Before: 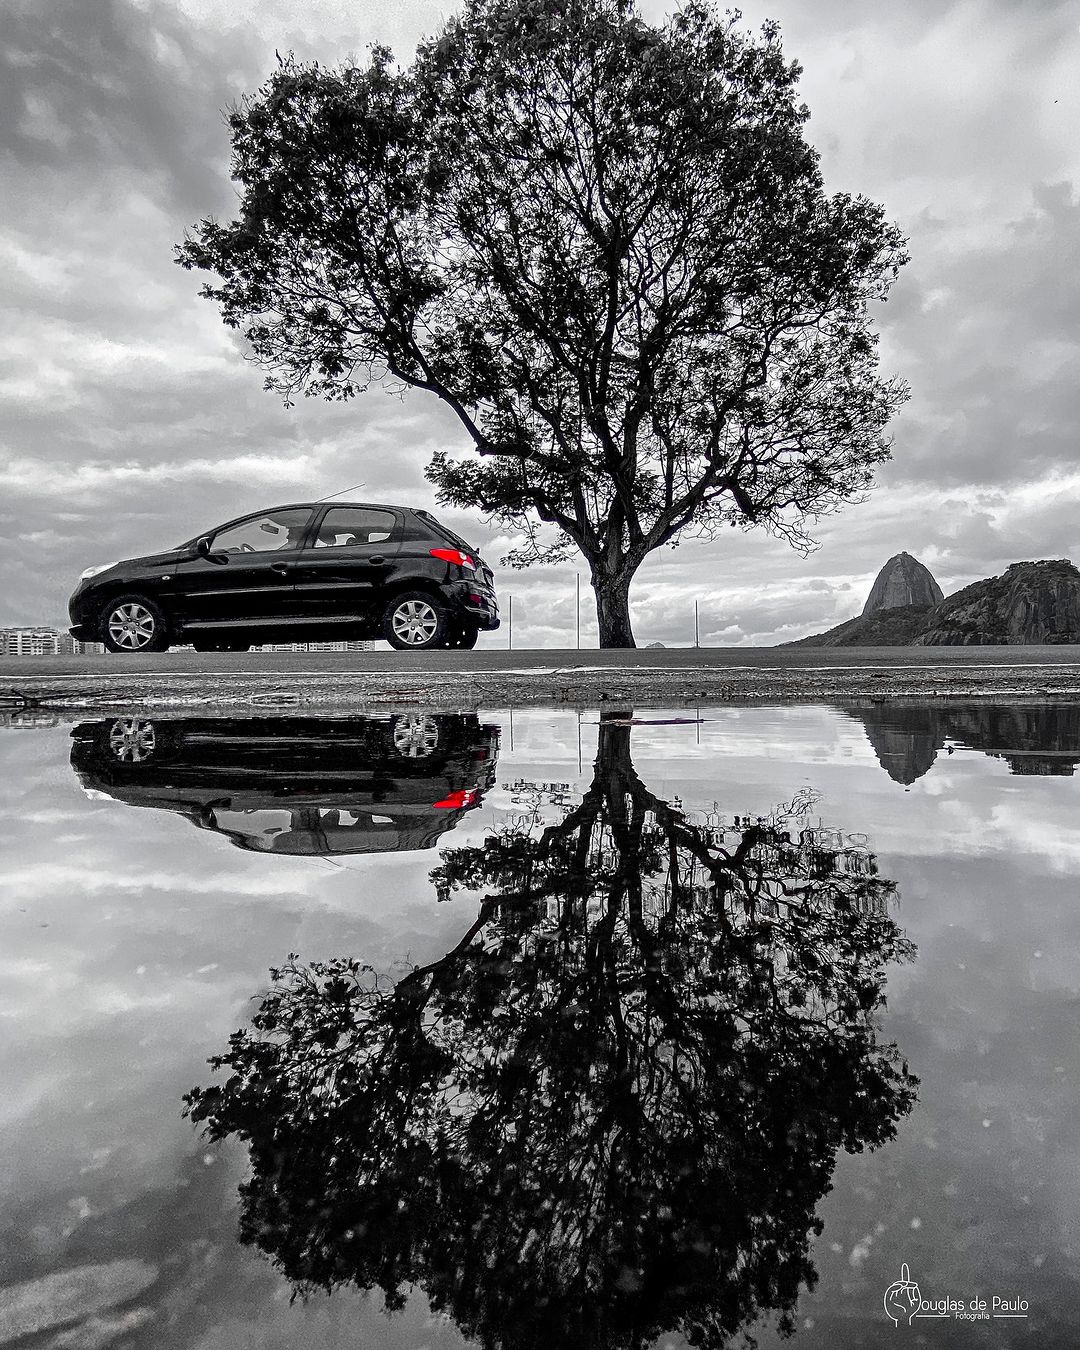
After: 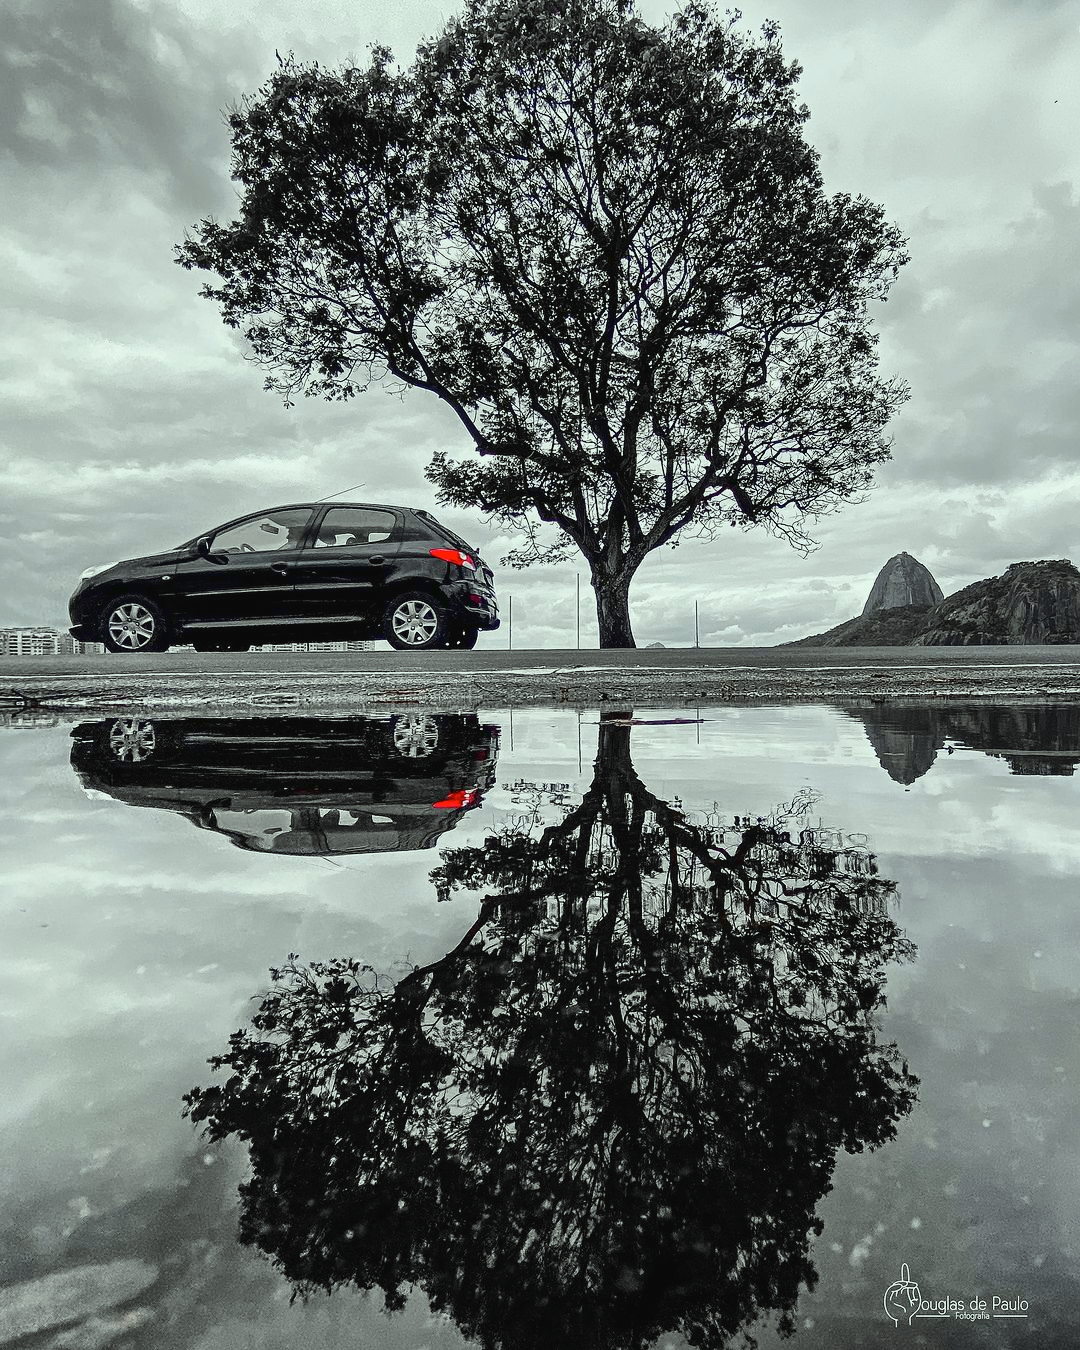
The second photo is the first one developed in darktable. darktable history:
color correction: highlights a* -8.23, highlights b* 3.44
tone curve: curves: ch0 [(0, 0.025) (0.15, 0.143) (0.452, 0.486) (0.751, 0.788) (1, 0.961)]; ch1 [(0, 0) (0.43, 0.408) (0.476, 0.469) (0.497, 0.494) (0.546, 0.571) (0.566, 0.607) (0.62, 0.657) (1, 1)]; ch2 [(0, 0) (0.386, 0.397) (0.505, 0.498) (0.547, 0.546) (0.579, 0.58) (1, 1)], color space Lab, linked channels, preserve colors none
